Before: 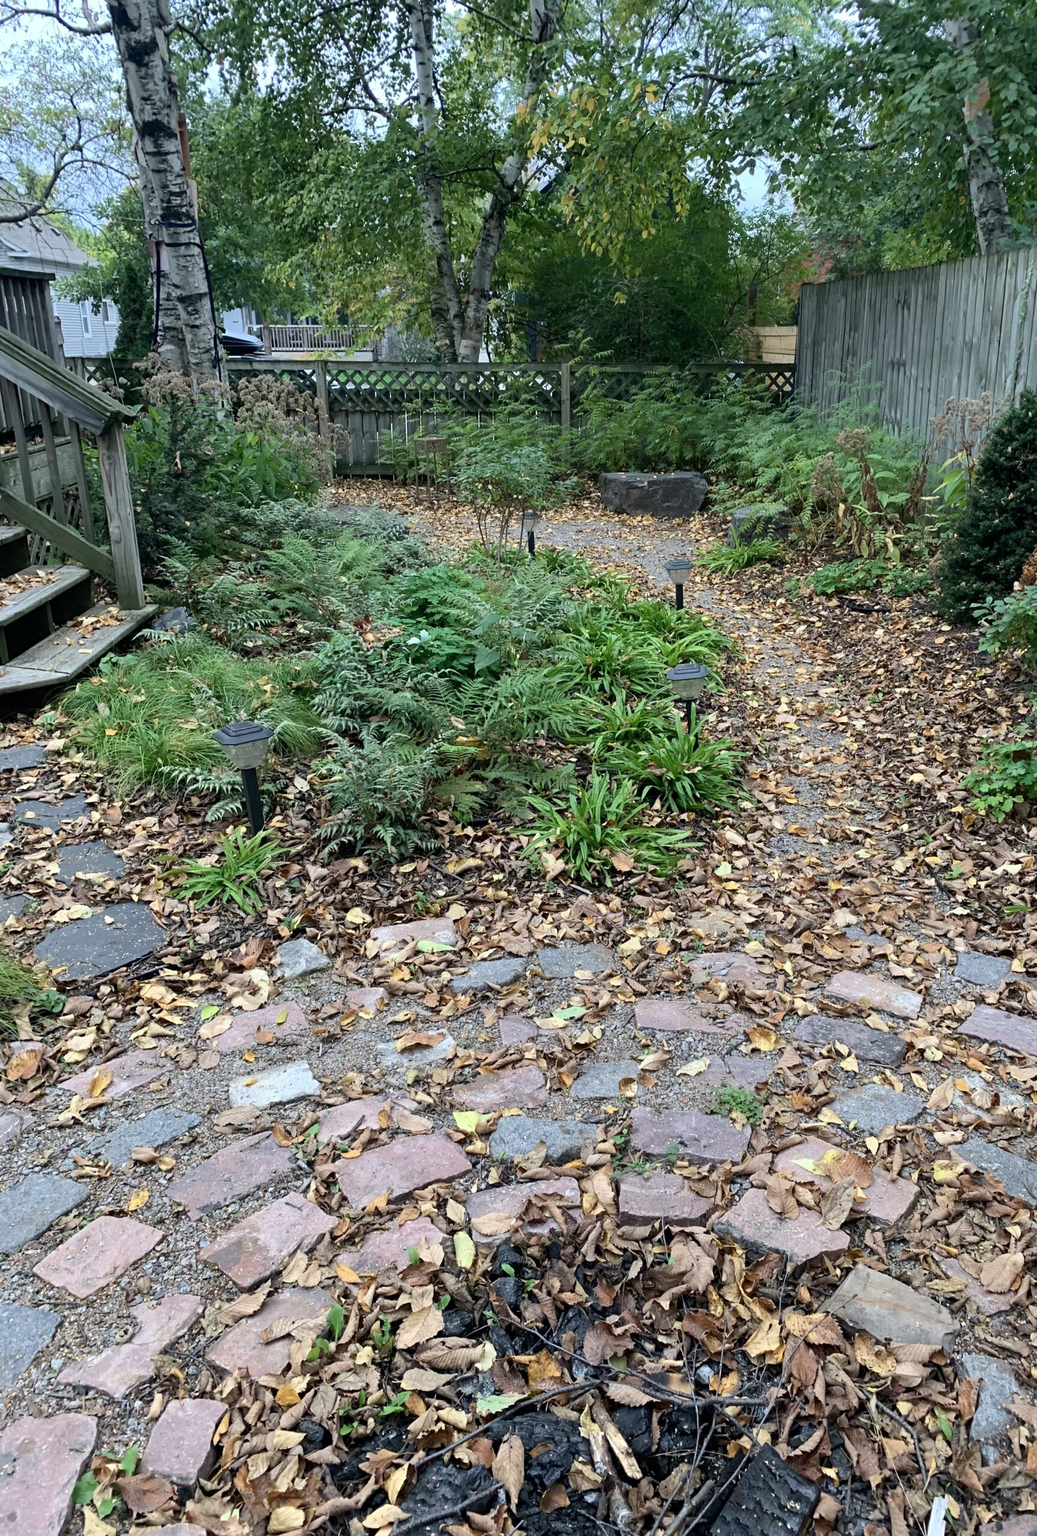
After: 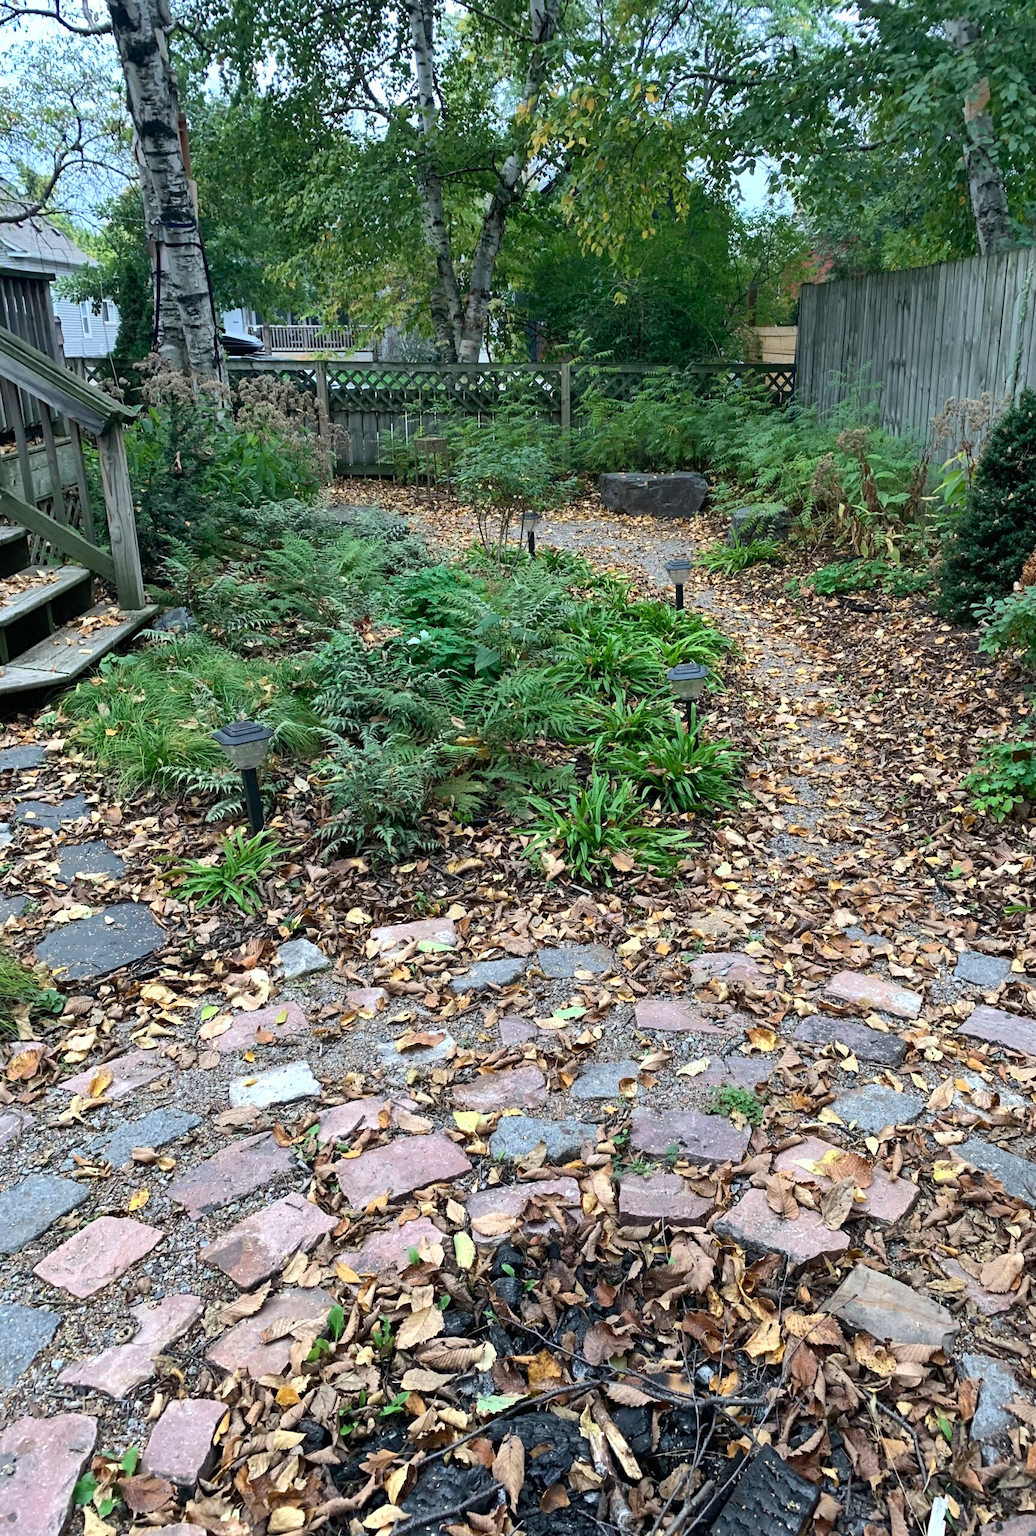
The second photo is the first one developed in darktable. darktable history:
tone equalizer: -8 EV -0.001 EV, -7 EV 0.001 EV, -6 EV -0.002 EV, -5 EV -0.003 EV, -4 EV -0.062 EV, -3 EV -0.222 EV, -2 EV -0.267 EV, -1 EV 0.105 EV, +0 EV 0.303 EV
shadows and highlights: shadows 52.42, soften with gaussian
